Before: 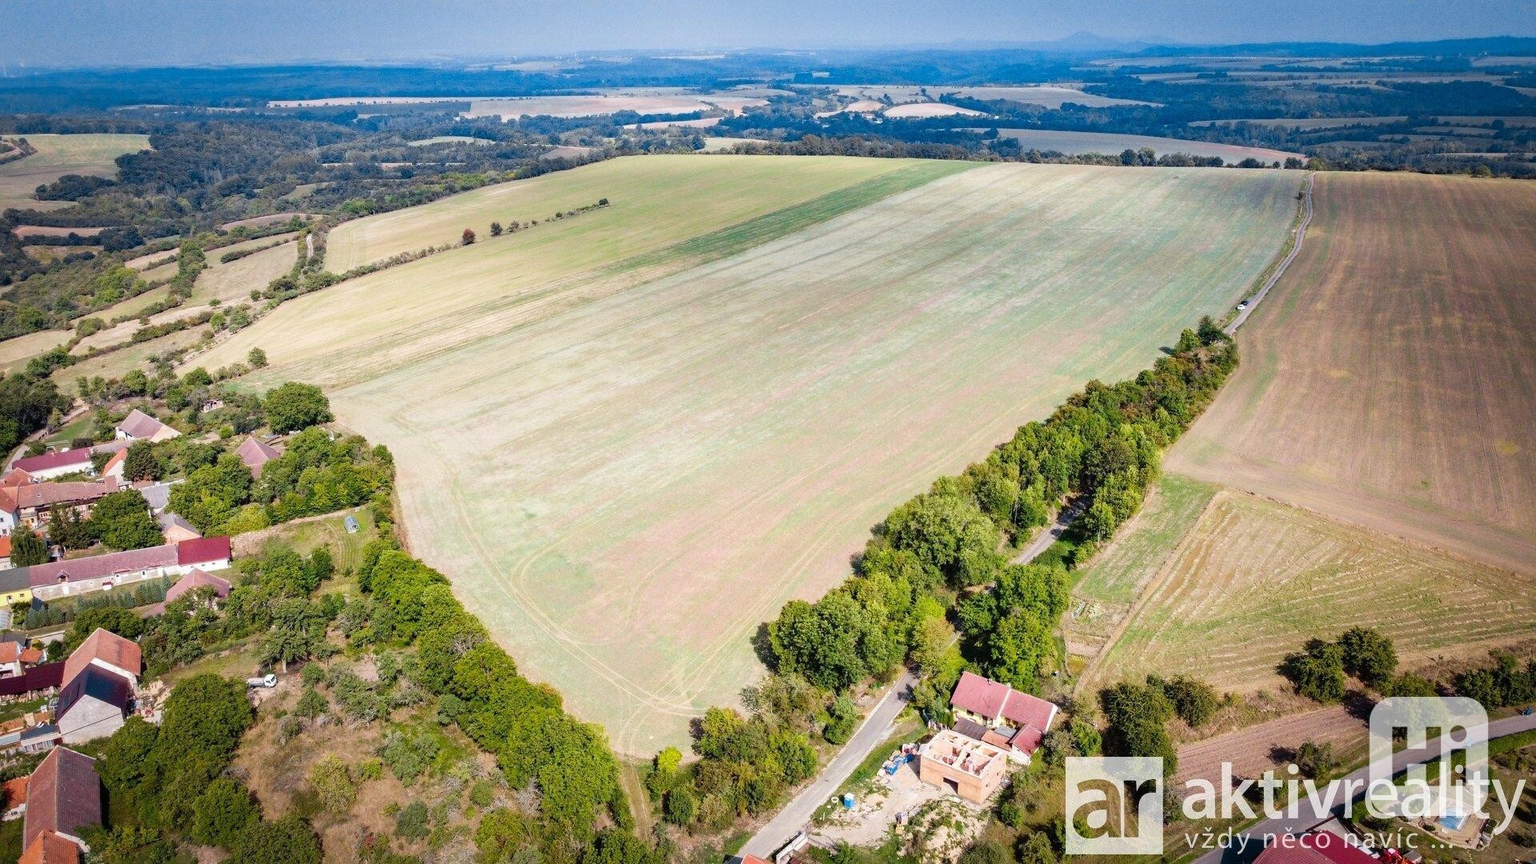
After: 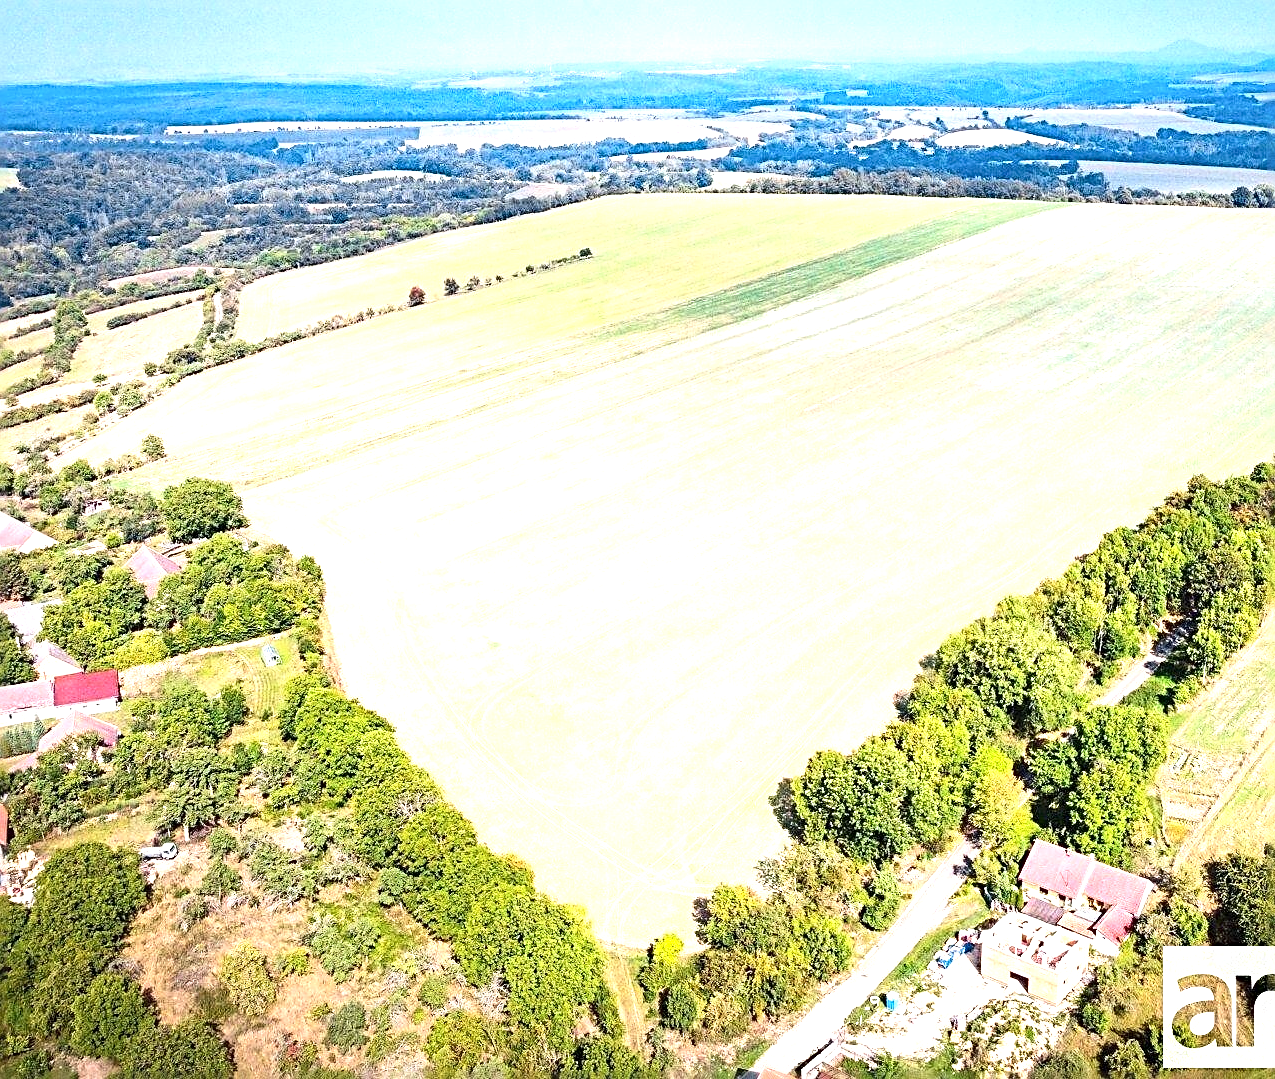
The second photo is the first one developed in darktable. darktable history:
sharpen: radius 3.052, amount 0.768
exposure: black level correction 0, exposure 1.2 EV, compensate exposure bias true, compensate highlight preservation false
crop and rotate: left 8.84%, right 24.724%
contrast brightness saturation: contrast 0.15, brightness 0.052
